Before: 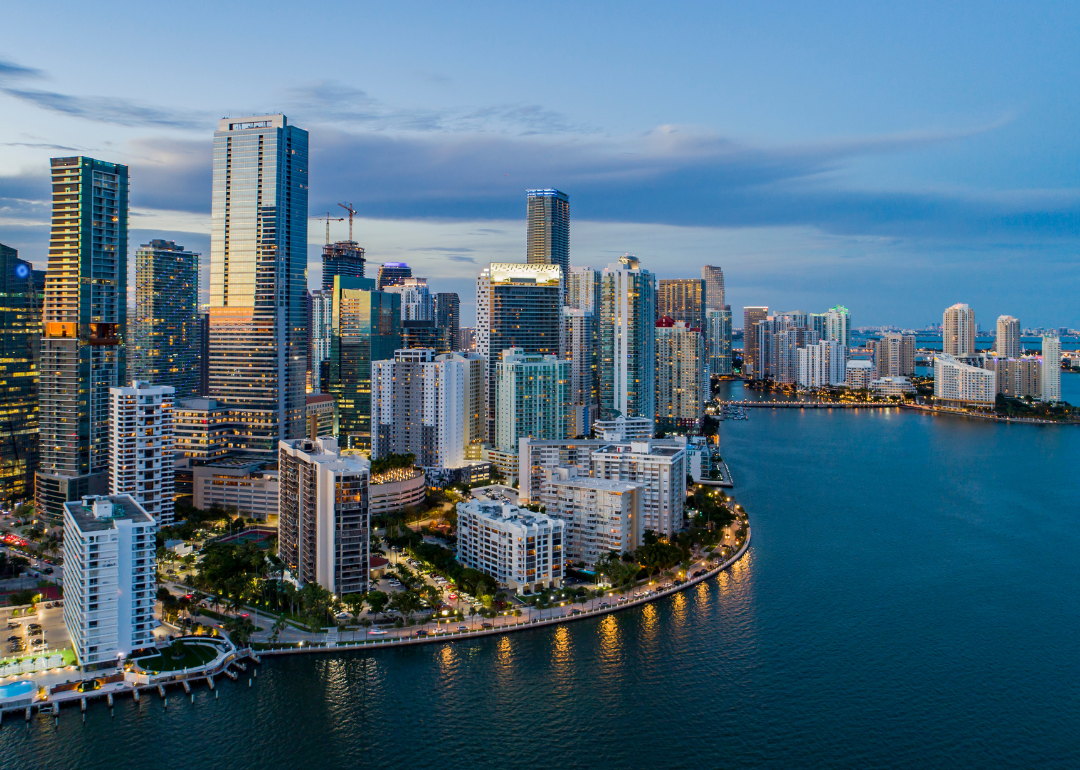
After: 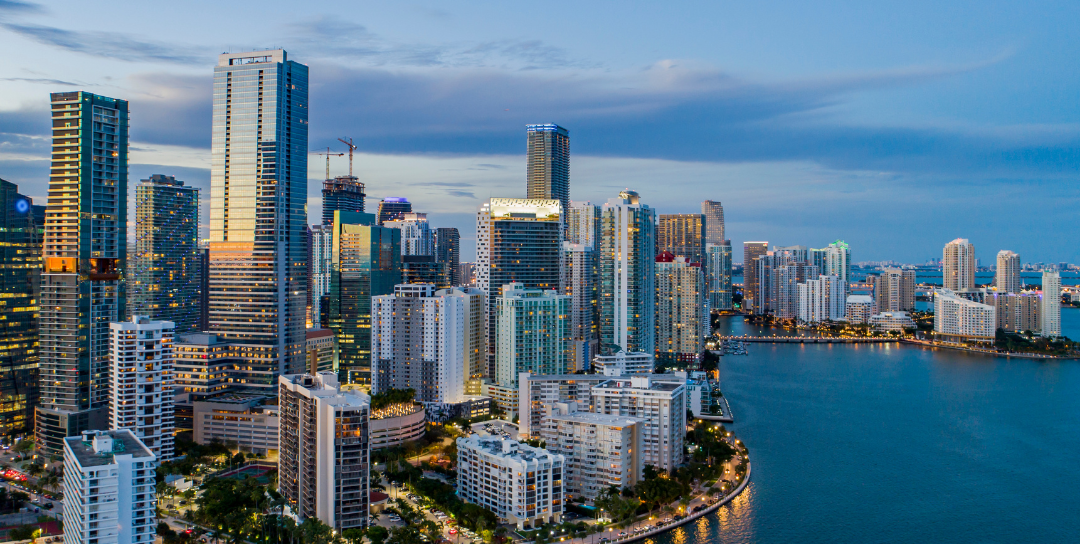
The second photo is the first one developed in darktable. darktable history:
crop and rotate: top 8.513%, bottom 20.812%
